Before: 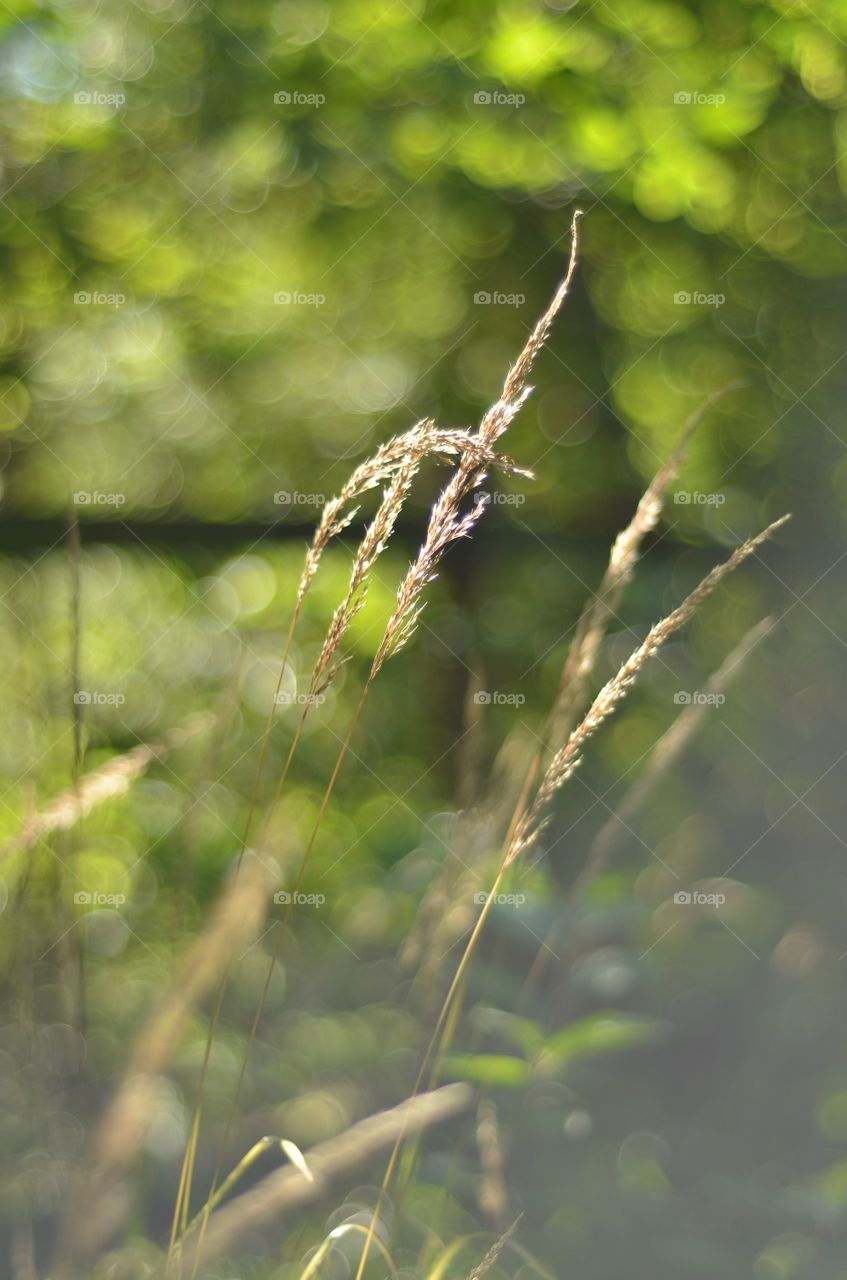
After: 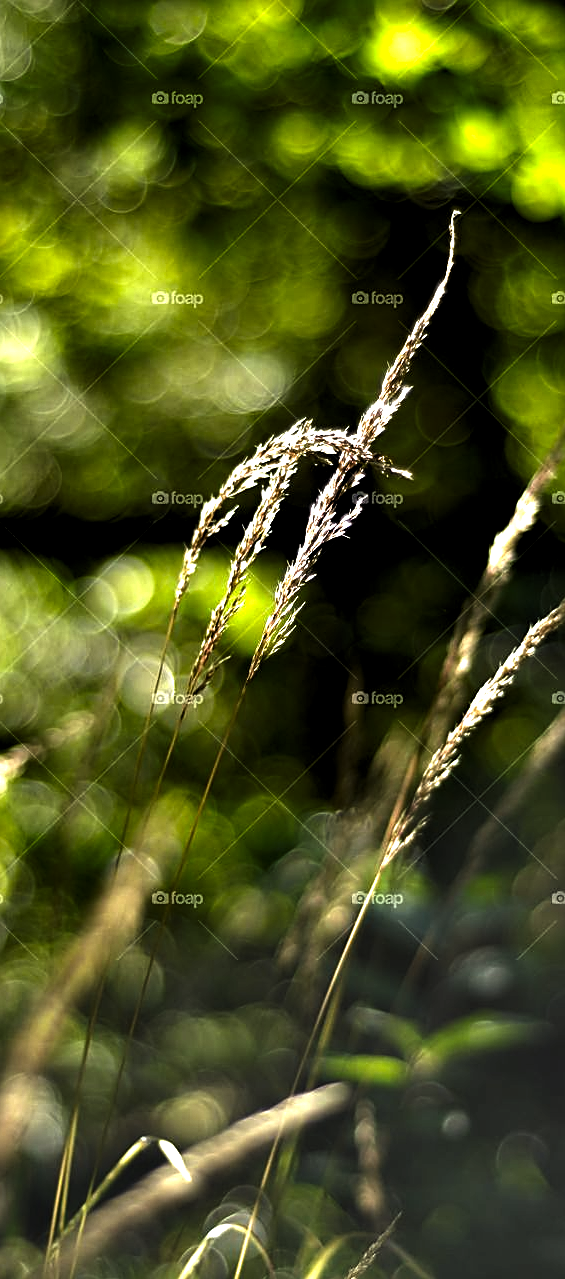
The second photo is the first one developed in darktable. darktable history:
contrast brightness saturation: contrast 0.086, brightness -0.581, saturation 0.165
sharpen: on, module defaults
tone equalizer: -7 EV 0.135 EV, edges refinement/feathering 500, mask exposure compensation -1.57 EV, preserve details no
crop and rotate: left 14.426%, right 18.82%
levels: levels [0.116, 0.574, 1]
contrast equalizer: octaves 7, y [[0.6 ×6], [0.55 ×6], [0 ×6], [0 ×6], [0 ×6]], mix 0.141
exposure: black level correction 0, exposure 0.694 EV, compensate highlight preservation false
